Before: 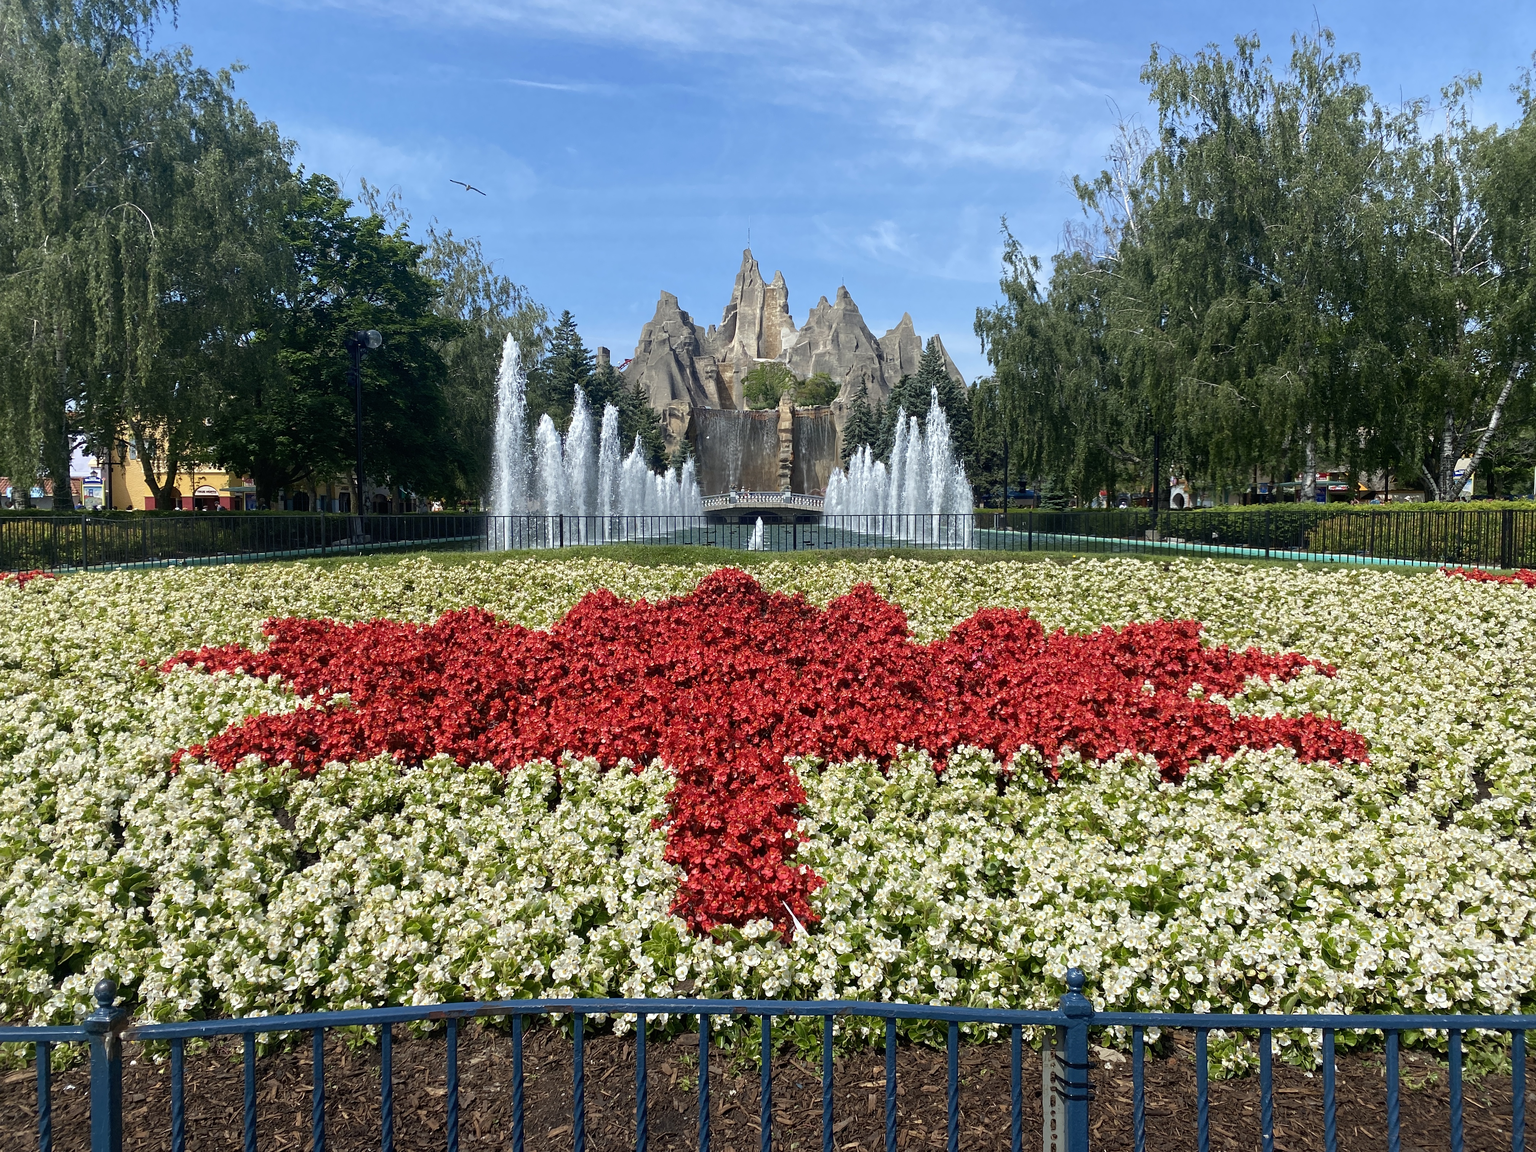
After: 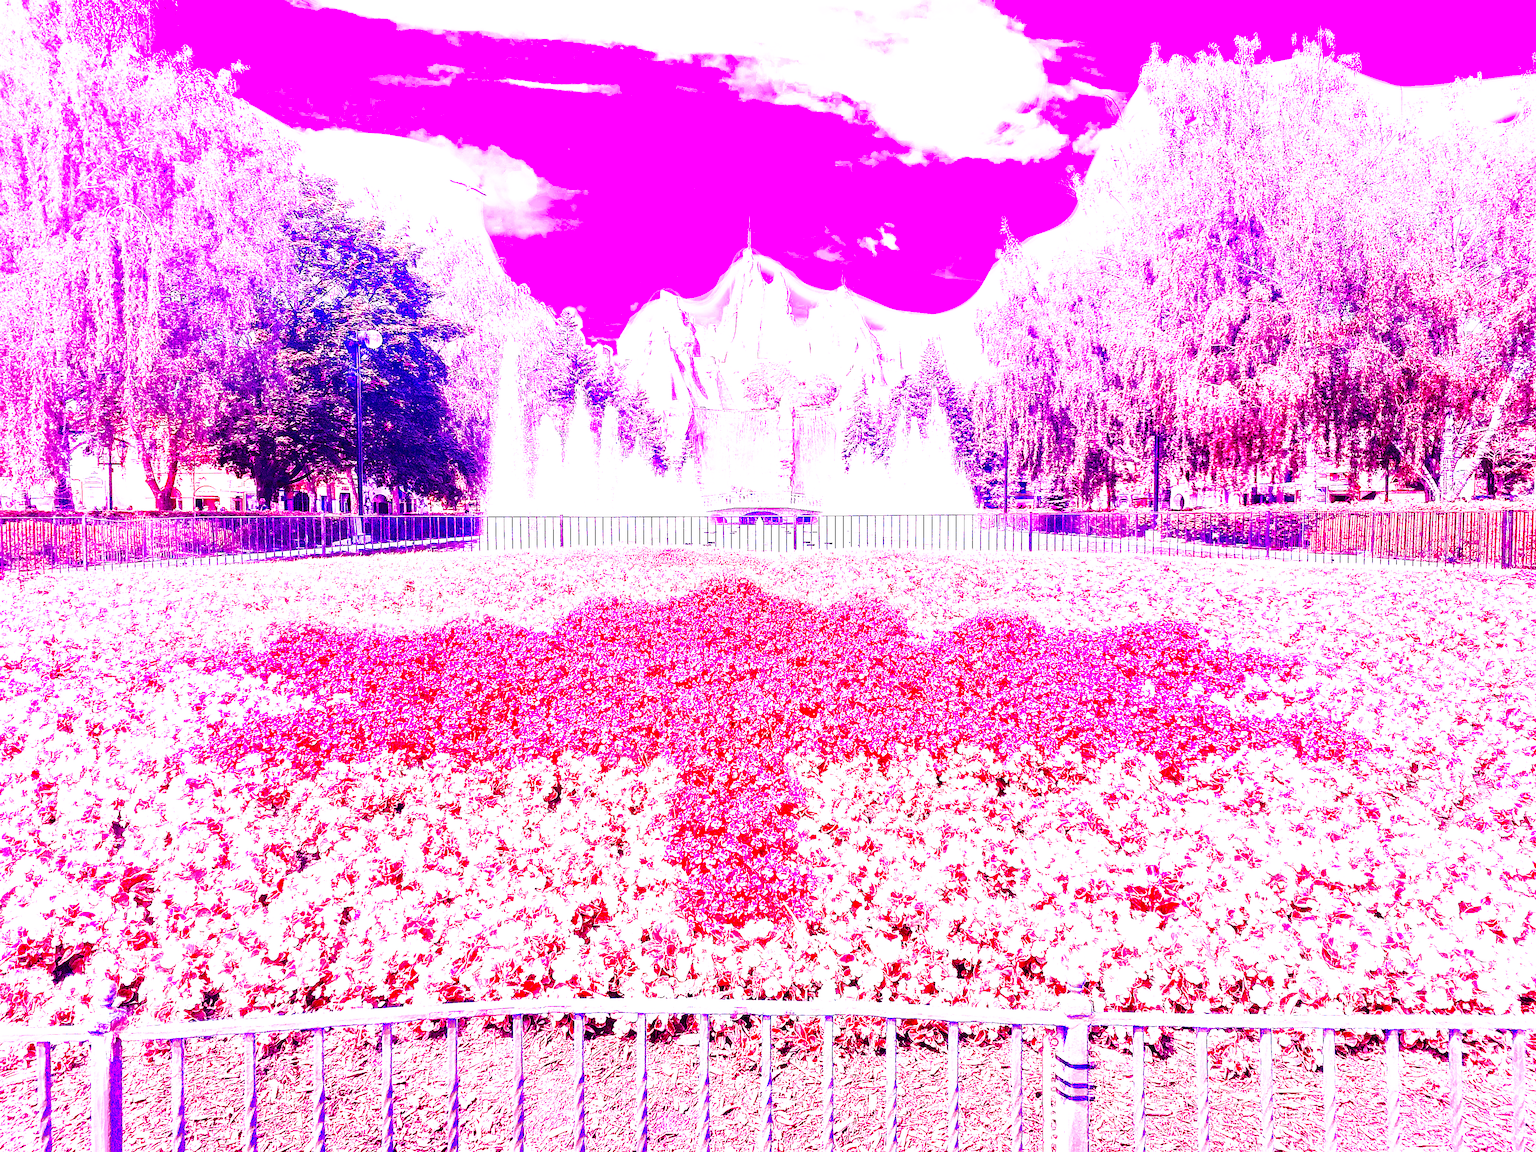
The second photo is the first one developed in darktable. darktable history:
sharpen: on, module defaults
white balance: red 8, blue 8
filmic rgb: black relative exposure -16 EV, threshold -0.33 EV, transition 3.19 EV, structure ↔ texture 100%, target black luminance 0%, hardness 7.57, latitude 72.96%, contrast 0.908, highlights saturation mix 10%, shadows ↔ highlights balance -0.38%, add noise in highlights 0, preserve chrominance no, color science v4 (2020), iterations of high-quality reconstruction 10, enable highlight reconstruction true
